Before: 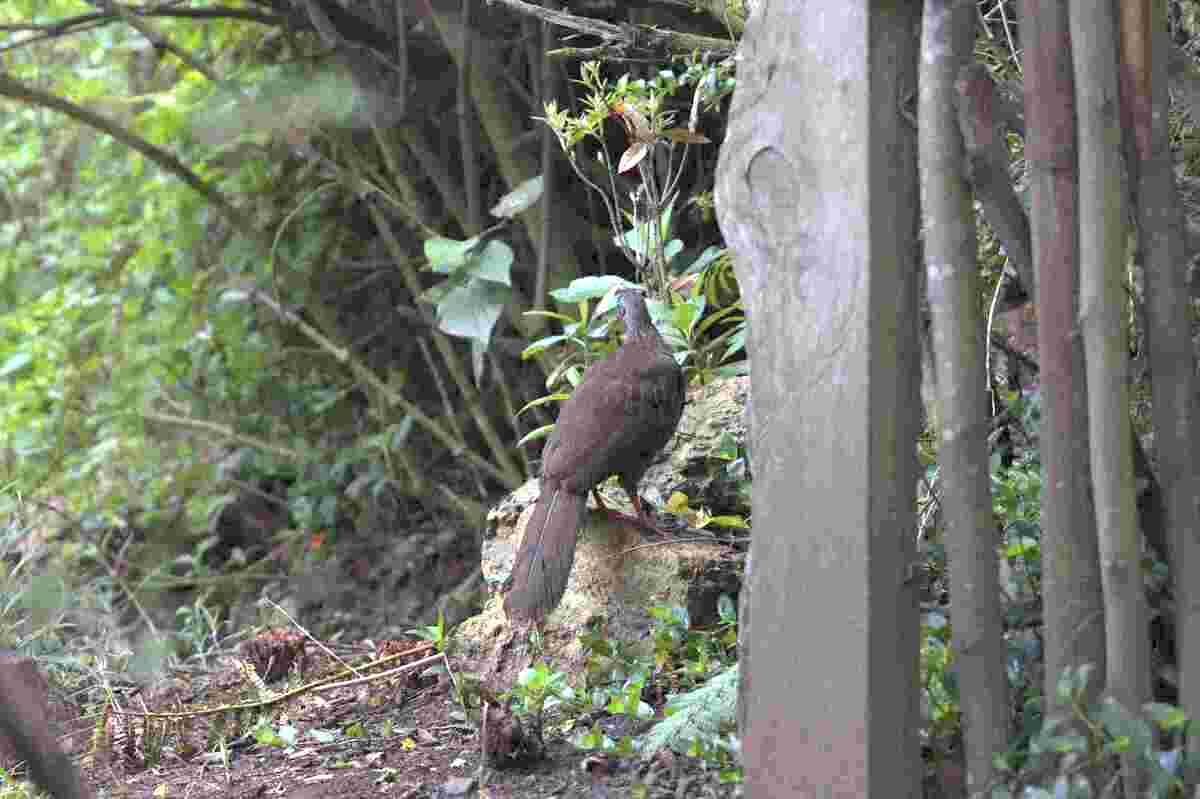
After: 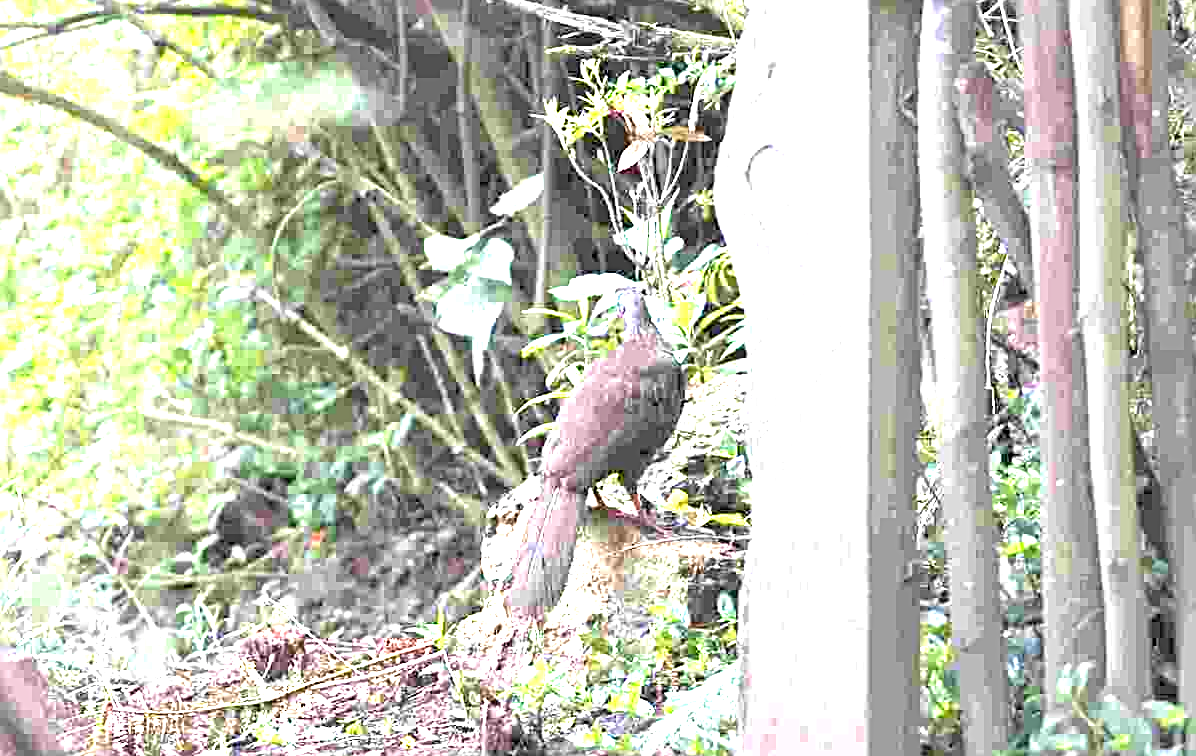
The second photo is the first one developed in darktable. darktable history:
exposure: black level correction 0.001, exposure 1.847 EV, compensate exposure bias true, compensate highlight preservation false
crop: top 0.3%, right 0.256%, bottom 5.006%
sharpen: radius 3.114
